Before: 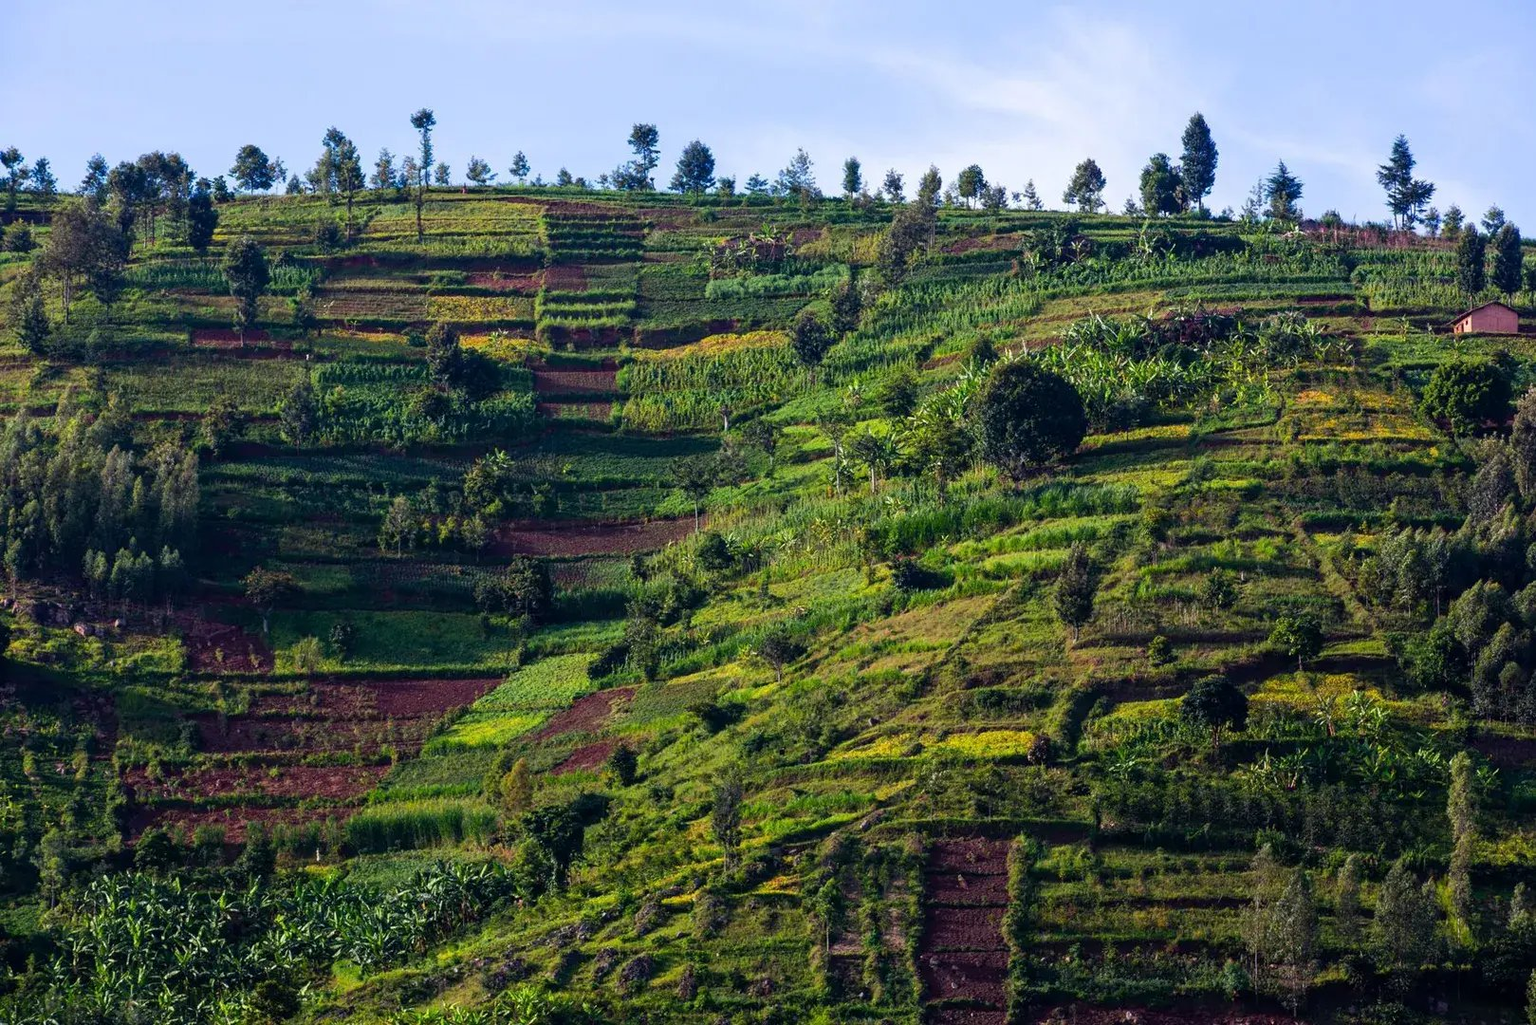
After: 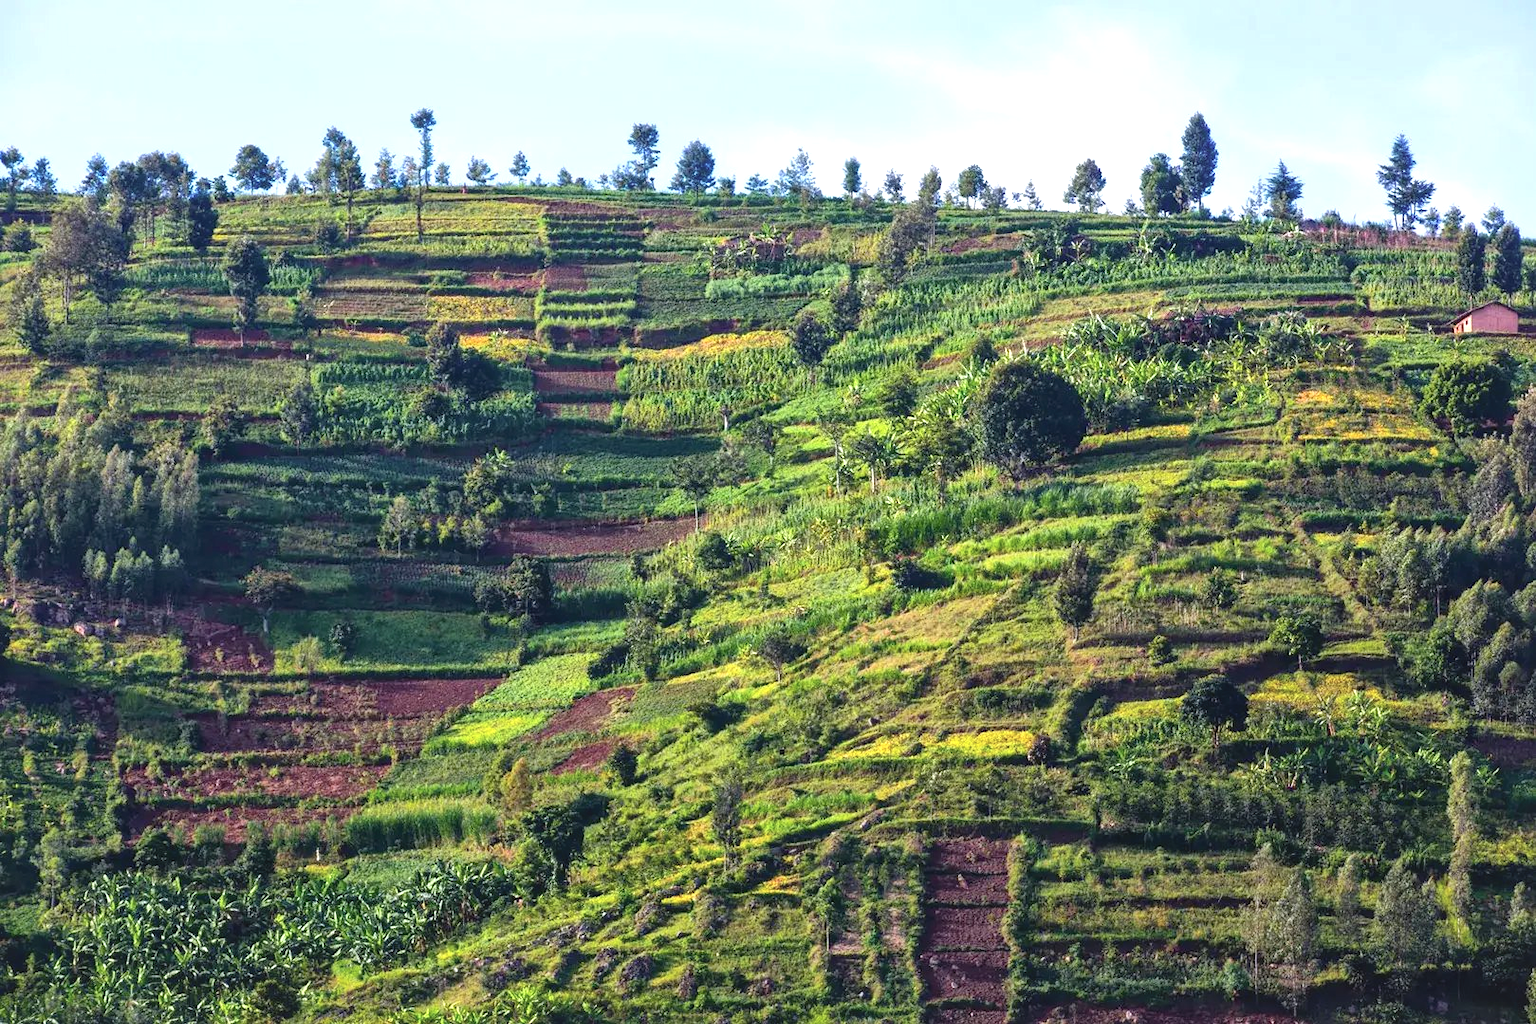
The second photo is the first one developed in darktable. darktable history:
exposure: exposure 0.991 EV, compensate exposure bias true, compensate highlight preservation false
local contrast: mode bilateral grid, contrast 19, coarseness 49, detail 144%, midtone range 0.2
contrast brightness saturation: contrast -0.161, brightness 0.043, saturation -0.116
